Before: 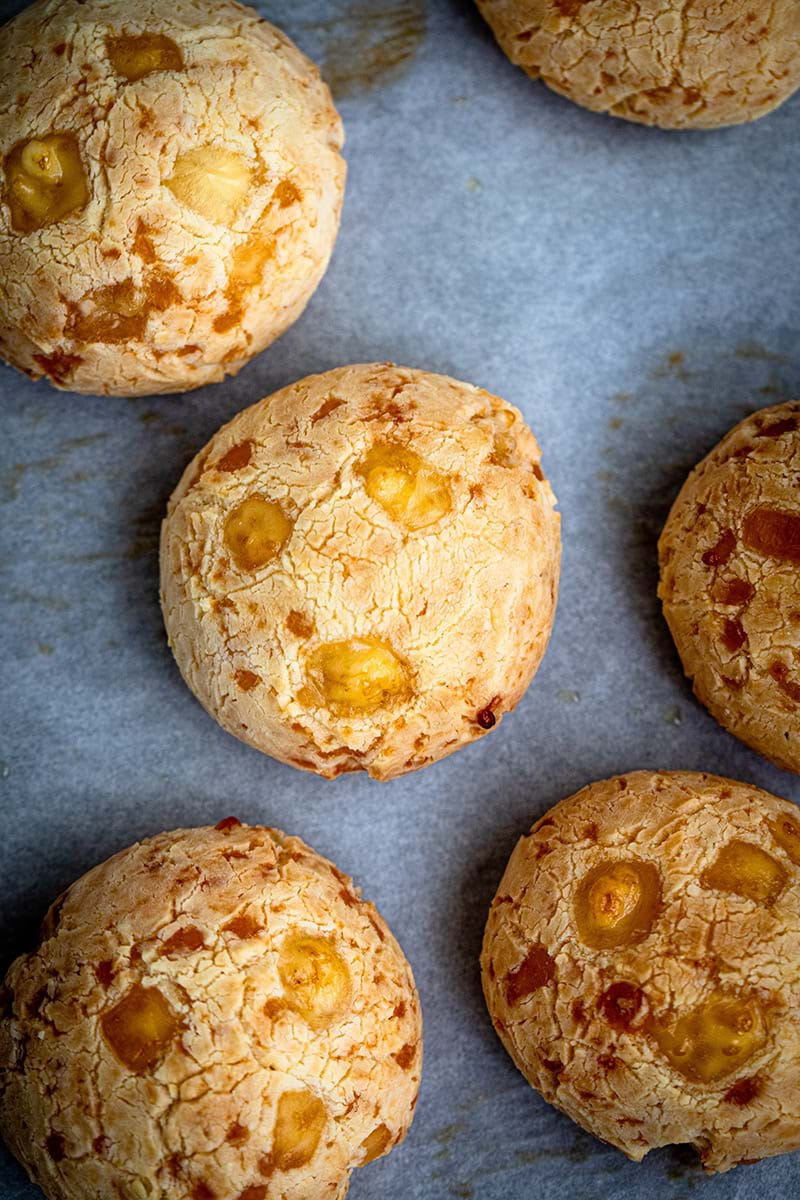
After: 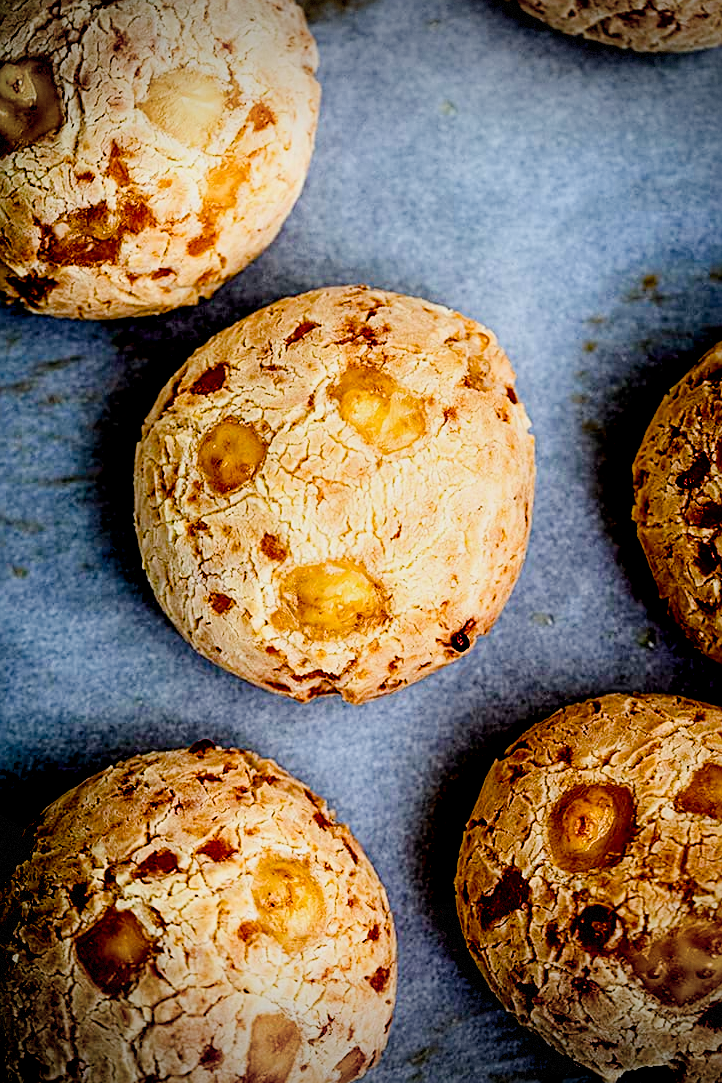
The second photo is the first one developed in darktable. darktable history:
filmic rgb: black relative exposure -5 EV, hardness 2.88, contrast 1.1
contrast brightness saturation: contrast 0.13, brightness -0.05, saturation 0.16
exposure: black level correction 0.031, exposure 0.304 EV, compensate highlight preservation false
color balance rgb: perceptual saturation grading › global saturation 20%, perceptual saturation grading › highlights -25%, perceptual saturation grading › shadows 50%, global vibrance -25%
vignetting: fall-off start 100%, brightness -0.406, saturation -0.3, width/height ratio 1.324, dithering 8-bit output, unbound false
contrast equalizer: octaves 7, y [[0.6 ×6], [0.55 ×6], [0 ×6], [0 ×6], [0 ×6]], mix 0.3
sharpen: on, module defaults
crop: left 3.305%, top 6.436%, right 6.389%, bottom 3.258%
